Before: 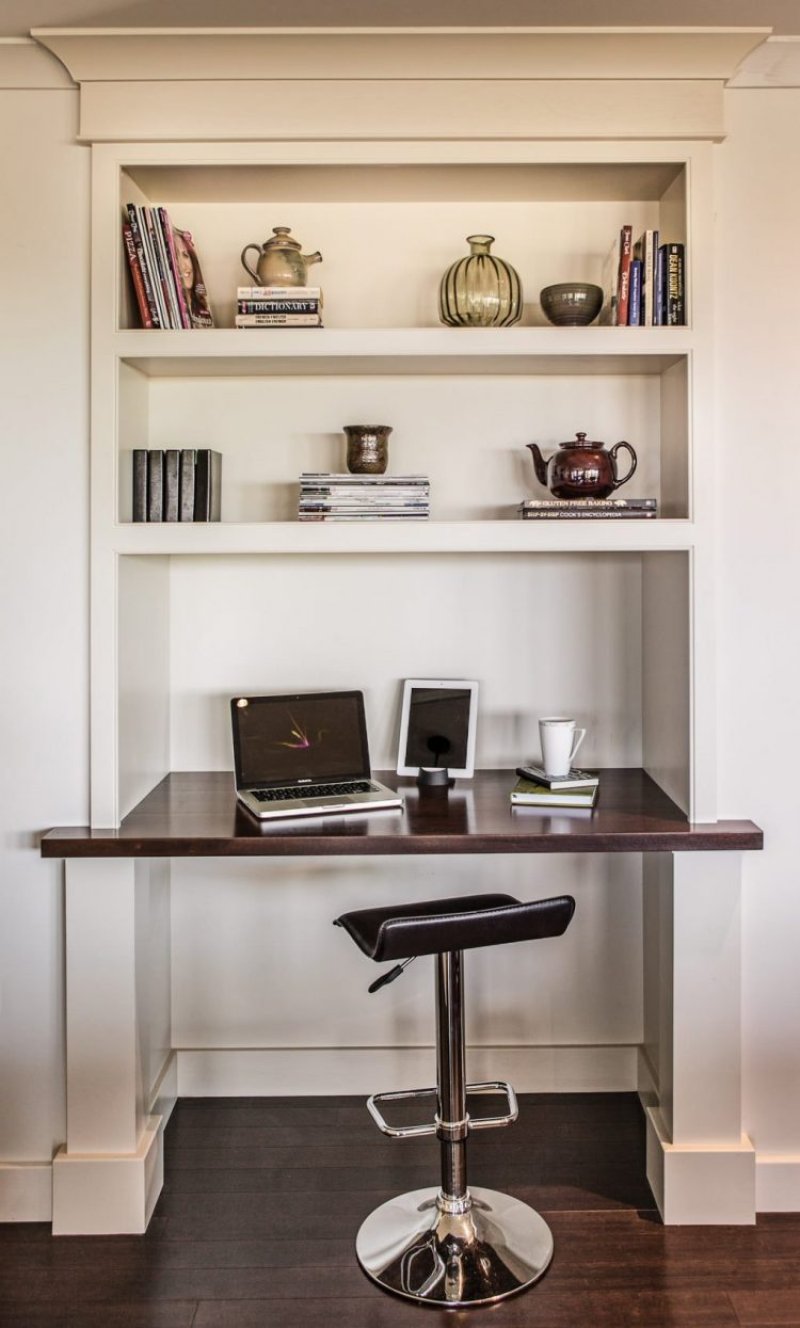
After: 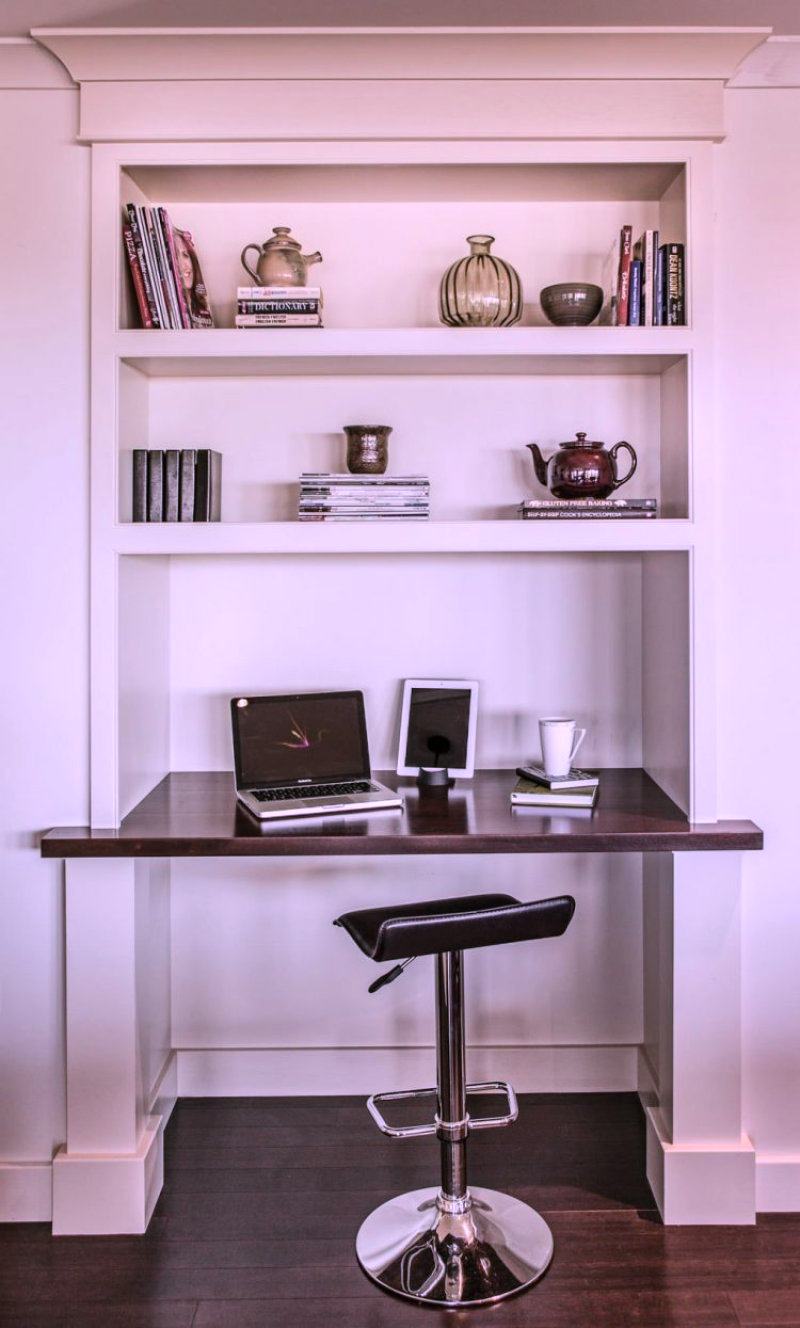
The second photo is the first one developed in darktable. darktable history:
color correction: highlights a* 15.03, highlights b* -25.07
tone equalizer: on, module defaults
